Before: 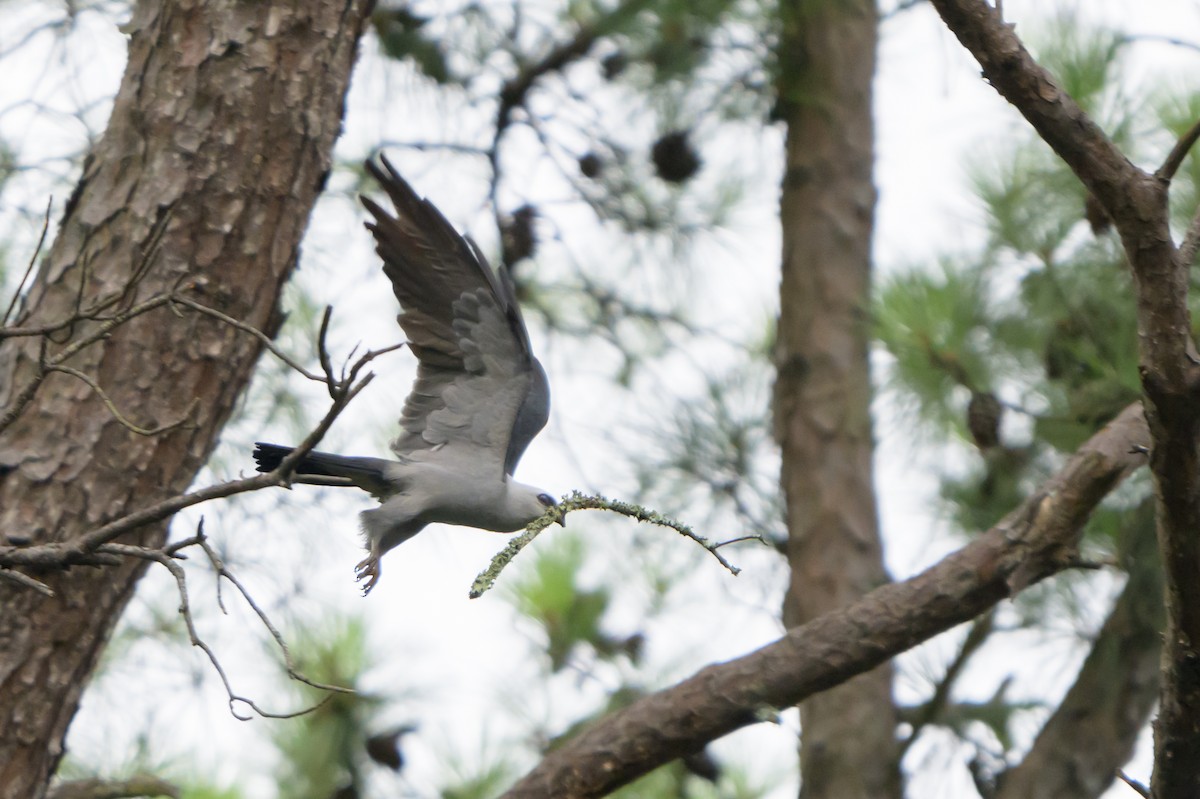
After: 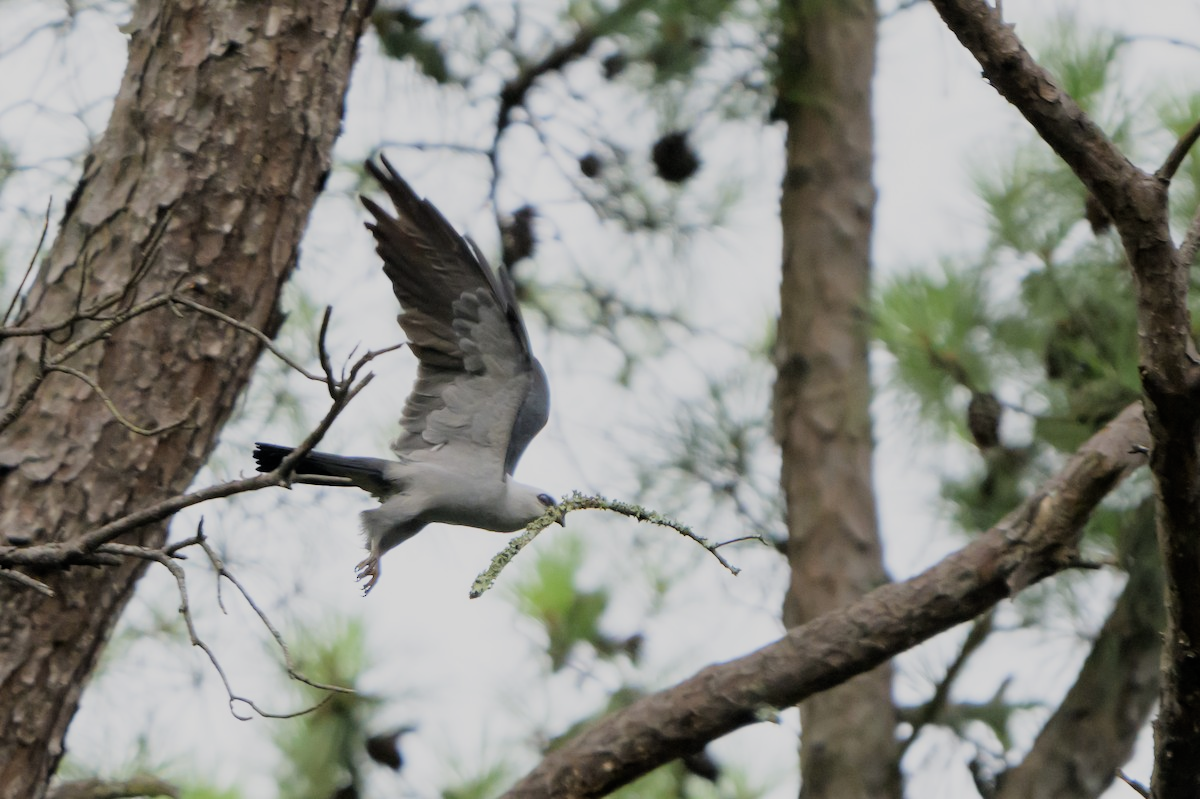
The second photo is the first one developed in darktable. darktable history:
filmic rgb: black relative exposure -6.68 EV, white relative exposure 4.56 EV, hardness 3.25
contrast brightness saturation: contrast 0.07
